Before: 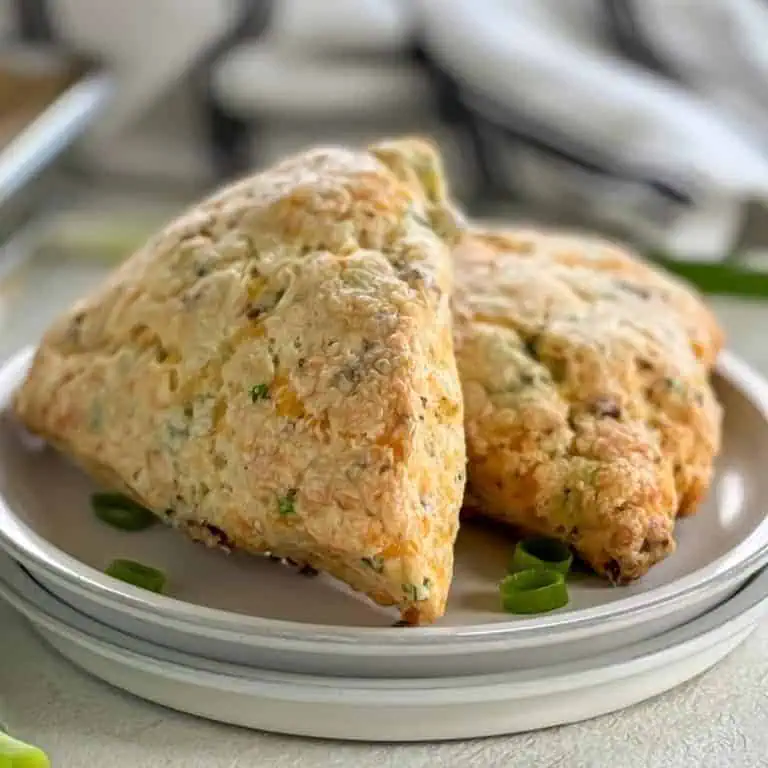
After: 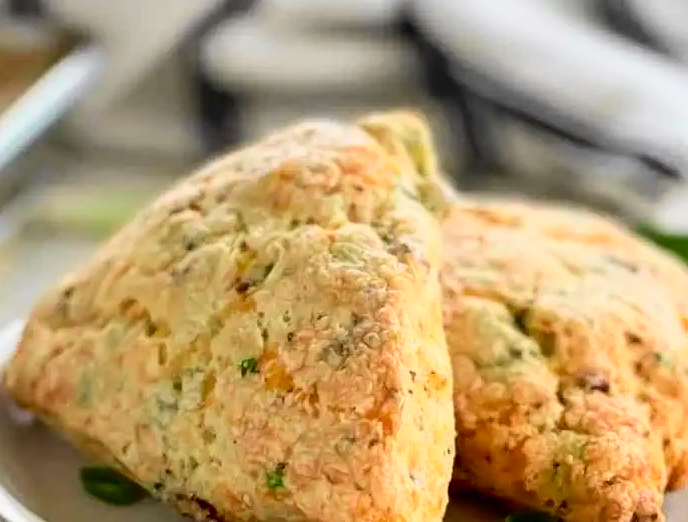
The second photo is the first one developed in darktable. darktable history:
crop: left 1.509%, top 3.452%, right 7.696%, bottom 28.452%
tone curve: curves: ch0 [(0, 0) (0.131, 0.116) (0.316, 0.345) (0.501, 0.584) (0.629, 0.732) (0.812, 0.888) (1, 0.974)]; ch1 [(0, 0) (0.366, 0.367) (0.475, 0.453) (0.494, 0.497) (0.504, 0.503) (0.553, 0.584) (1, 1)]; ch2 [(0, 0) (0.333, 0.346) (0.375, 0.375) (0.424, 0.43) (0.476, 0.492) (0.502, 0.501) (0.533, 0.556) (0.566, 0.599) (0.614, 0.653) (1, 1)], color space Lab, independent channels, preserve colors none
